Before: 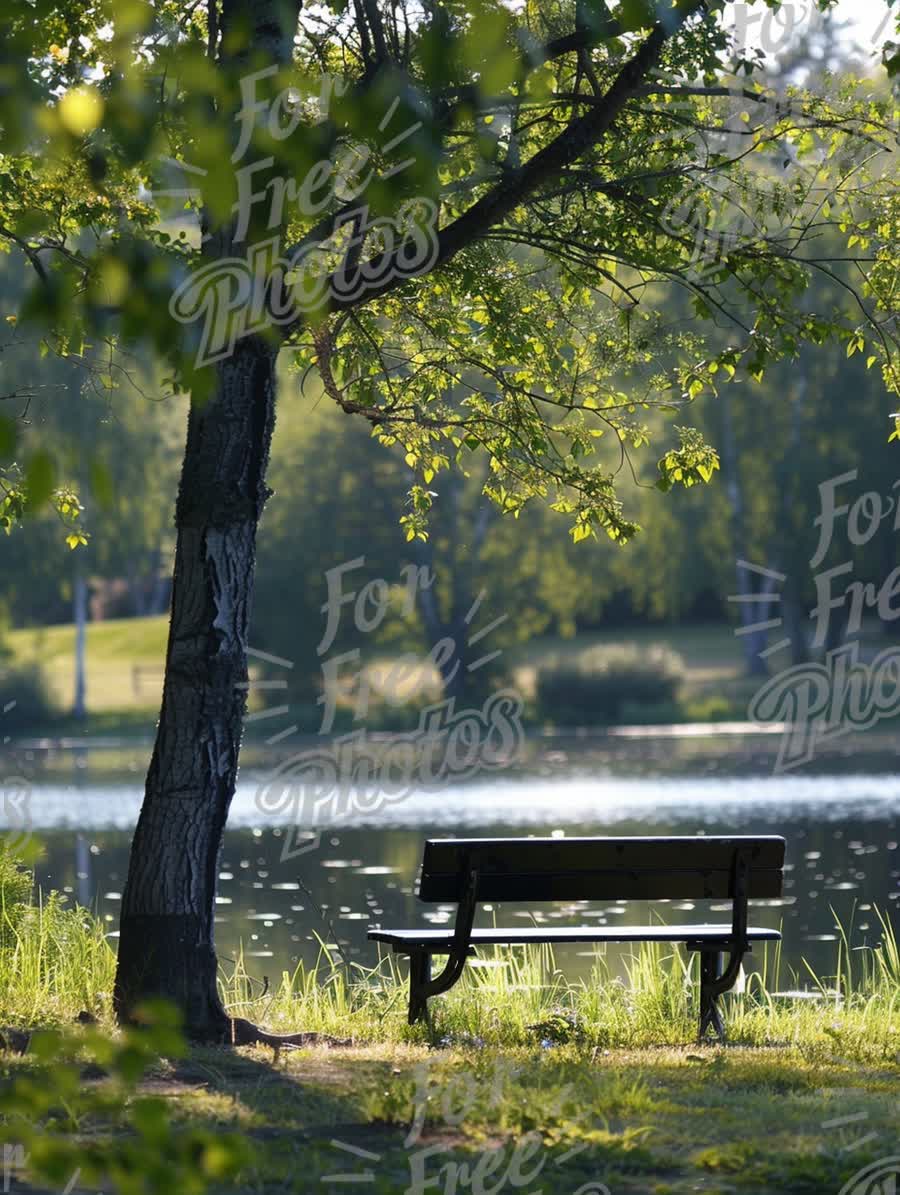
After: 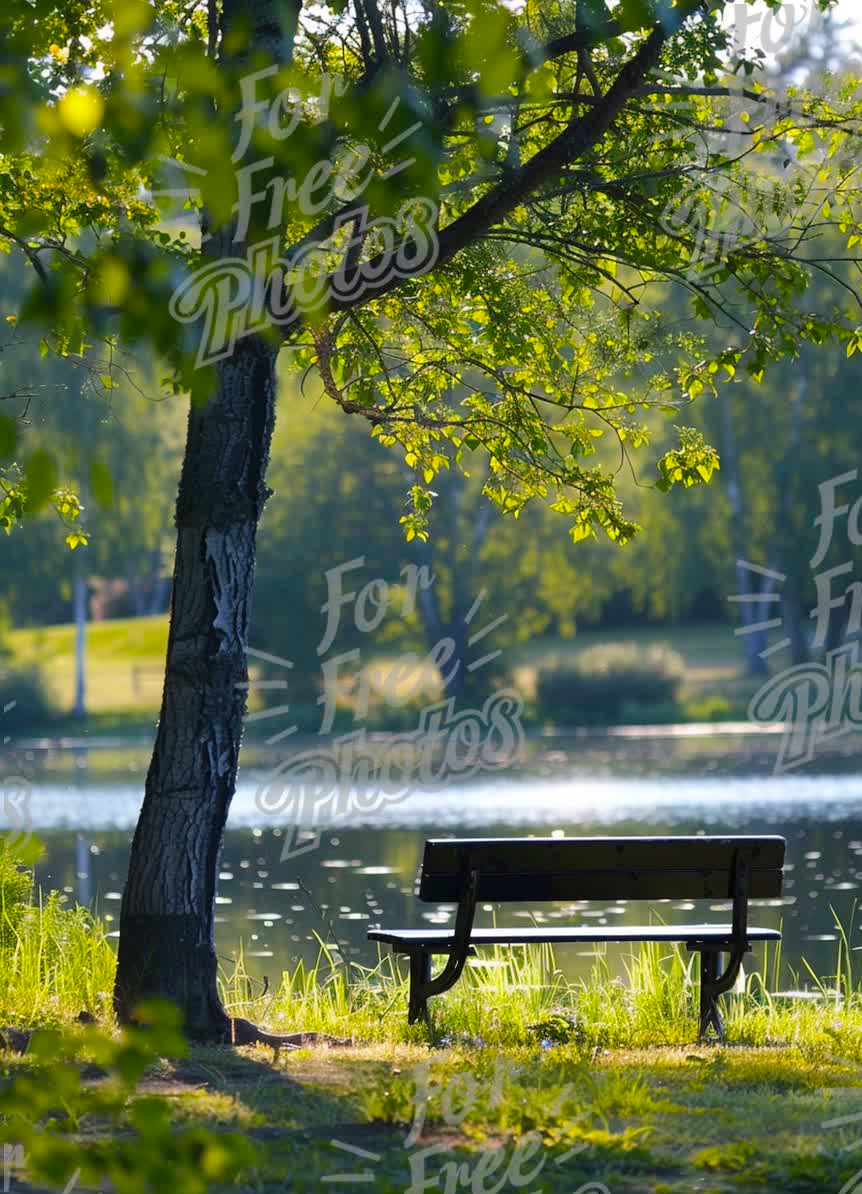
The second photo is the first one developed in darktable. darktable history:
color balance rgb: perceptual saturation grading › global saturation 25%, perceptual brilliance grading › mid-tones 10%, perceptual brilliance grading › shadows 15%, global vibrance 20%
crop: right 4.126%, bottom 0.031%
